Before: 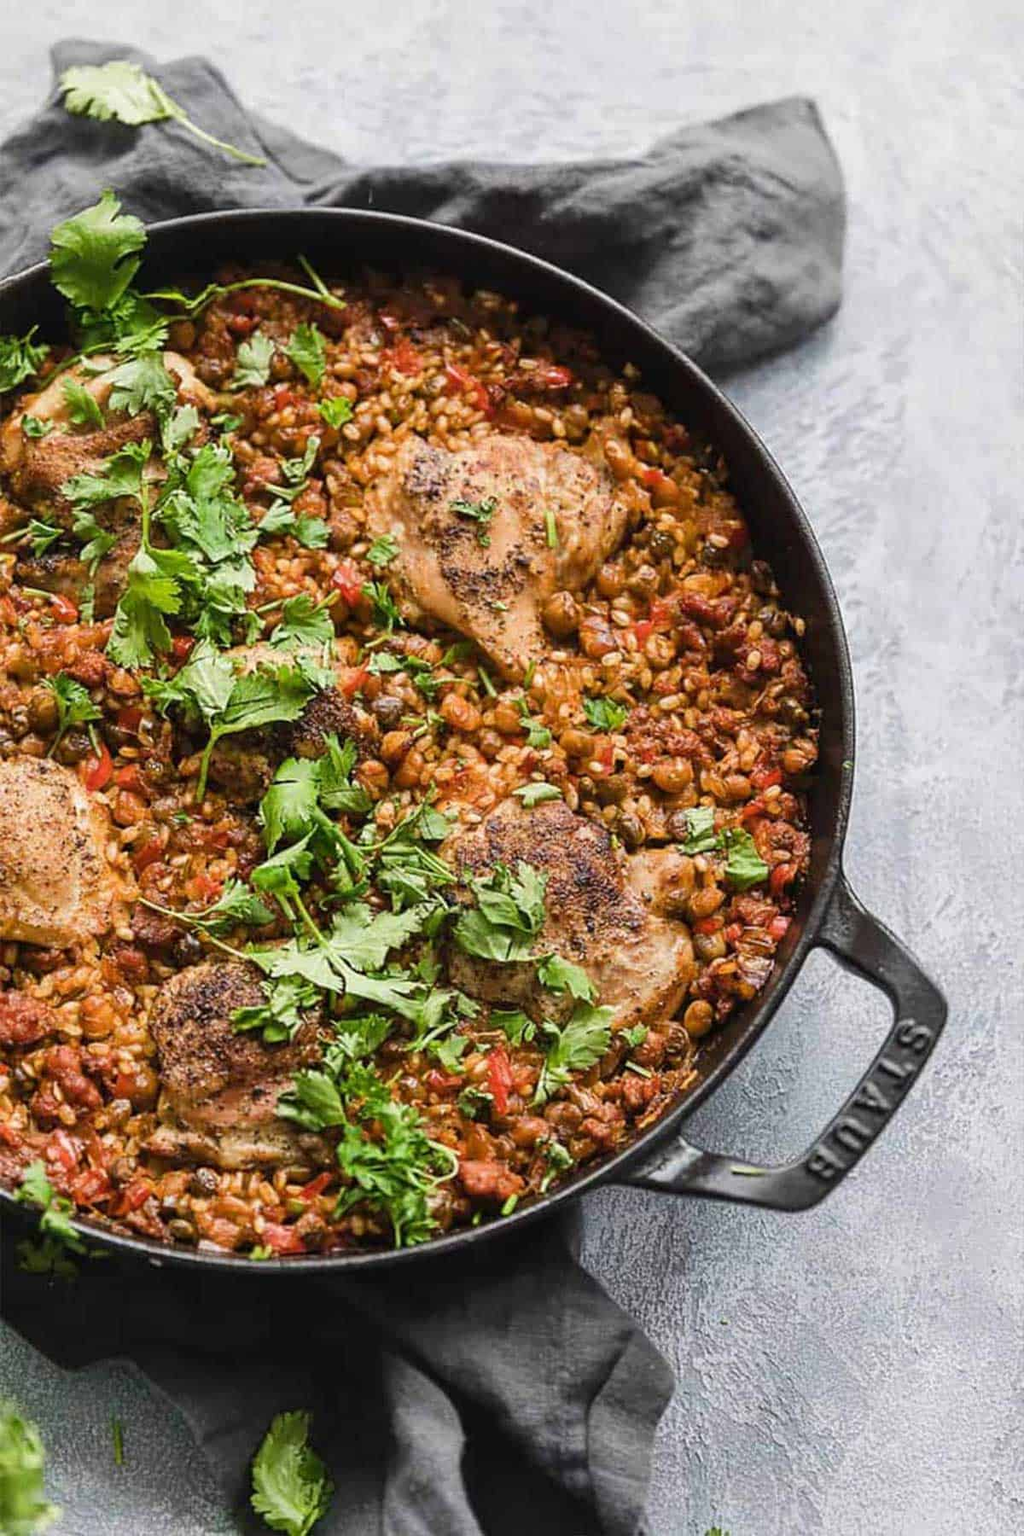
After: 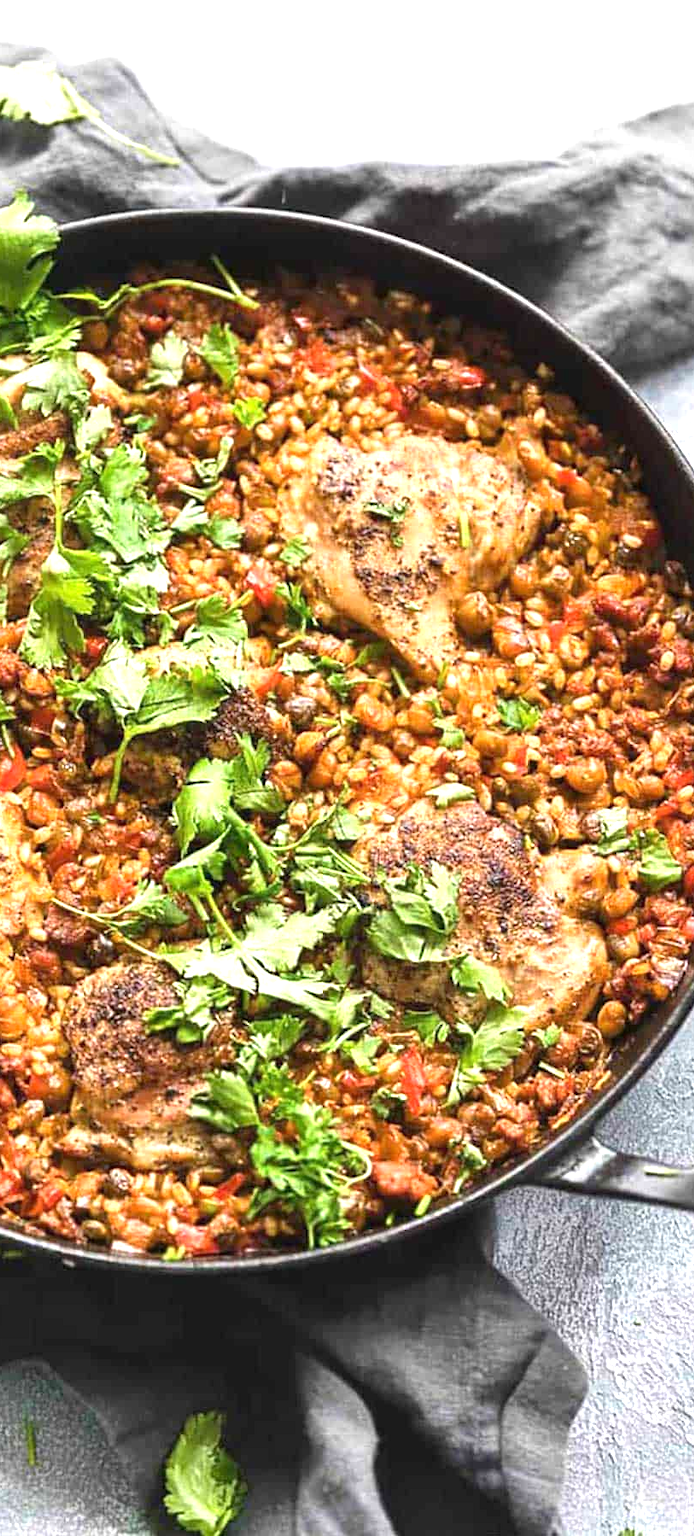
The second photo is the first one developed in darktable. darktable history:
exposure: black level correction 0, exposure 1.015 EV, compensate exposure bias true, compensate highlight preservation false
crop and rotate: left 8.57%, right 23.634%
